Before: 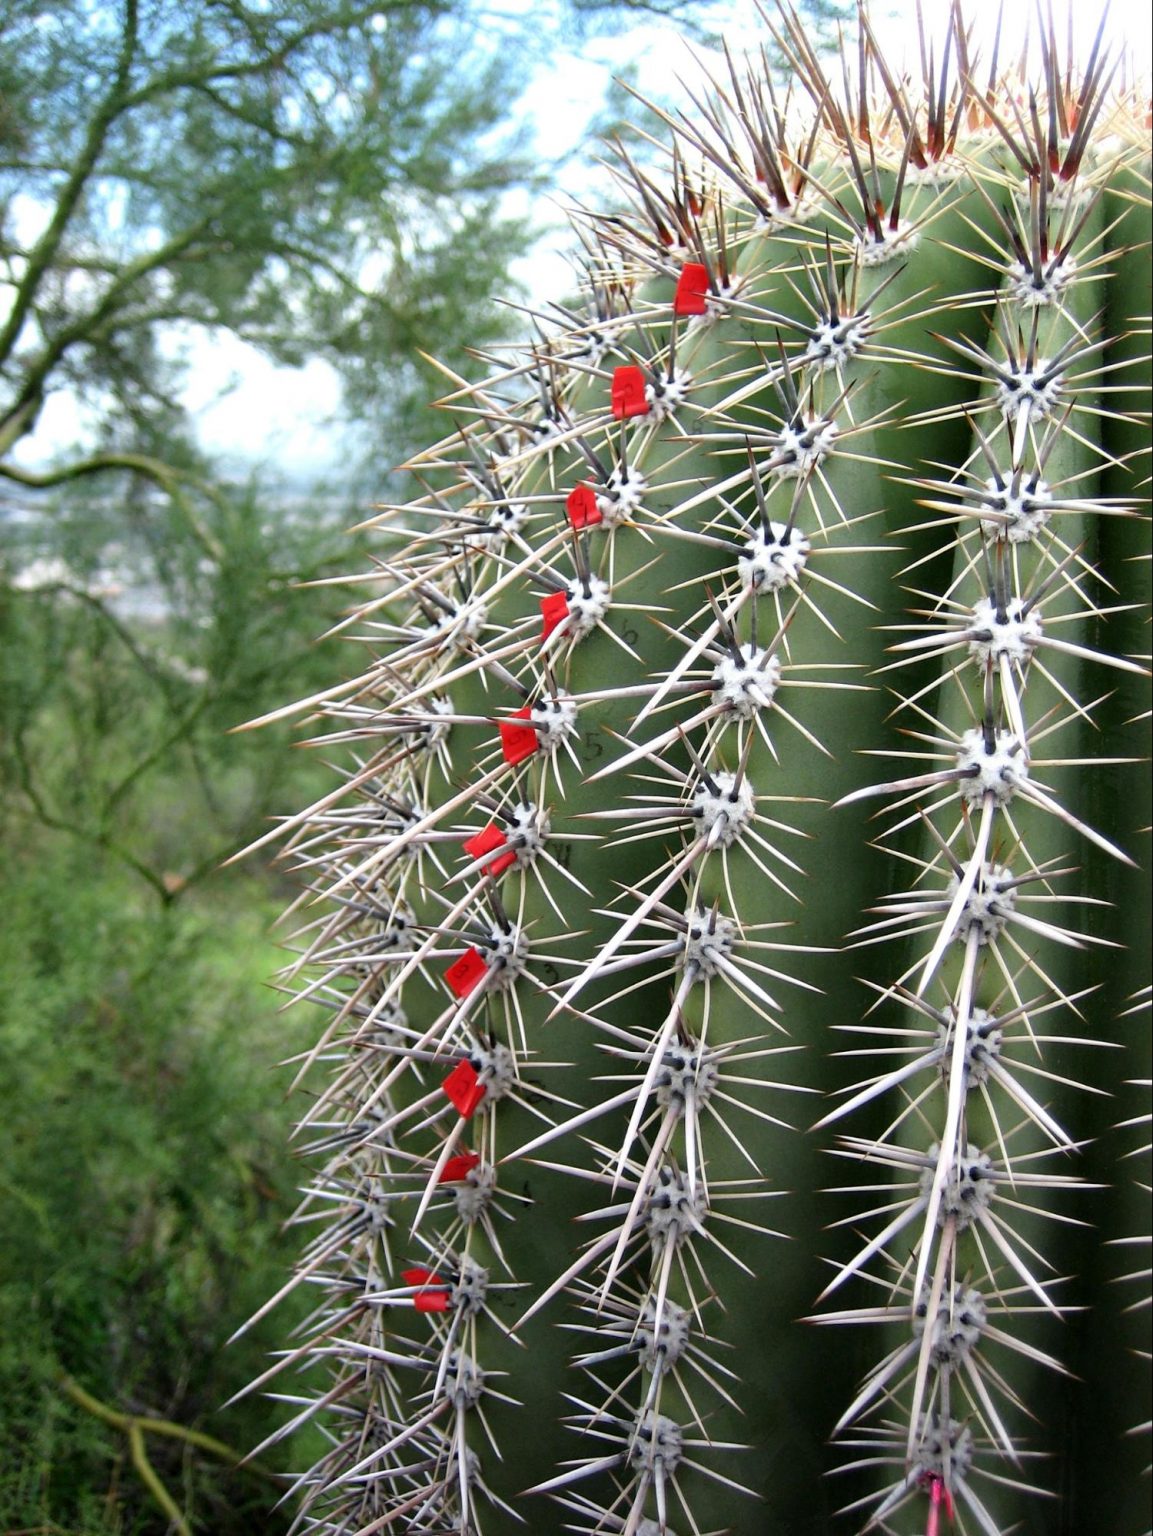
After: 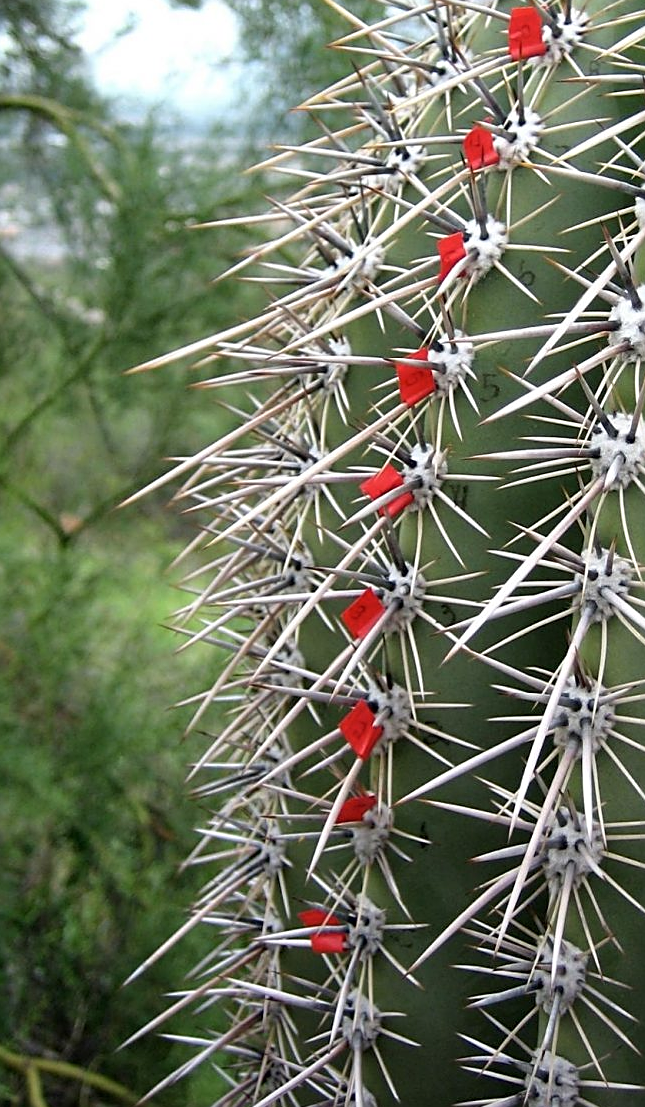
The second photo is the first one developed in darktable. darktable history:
sharpen: on, module defaults
crop: left 8.97%, top 23.424%, right 35.01%, bottom 4.494%
contrast brightness saturation: saturation -0.049
